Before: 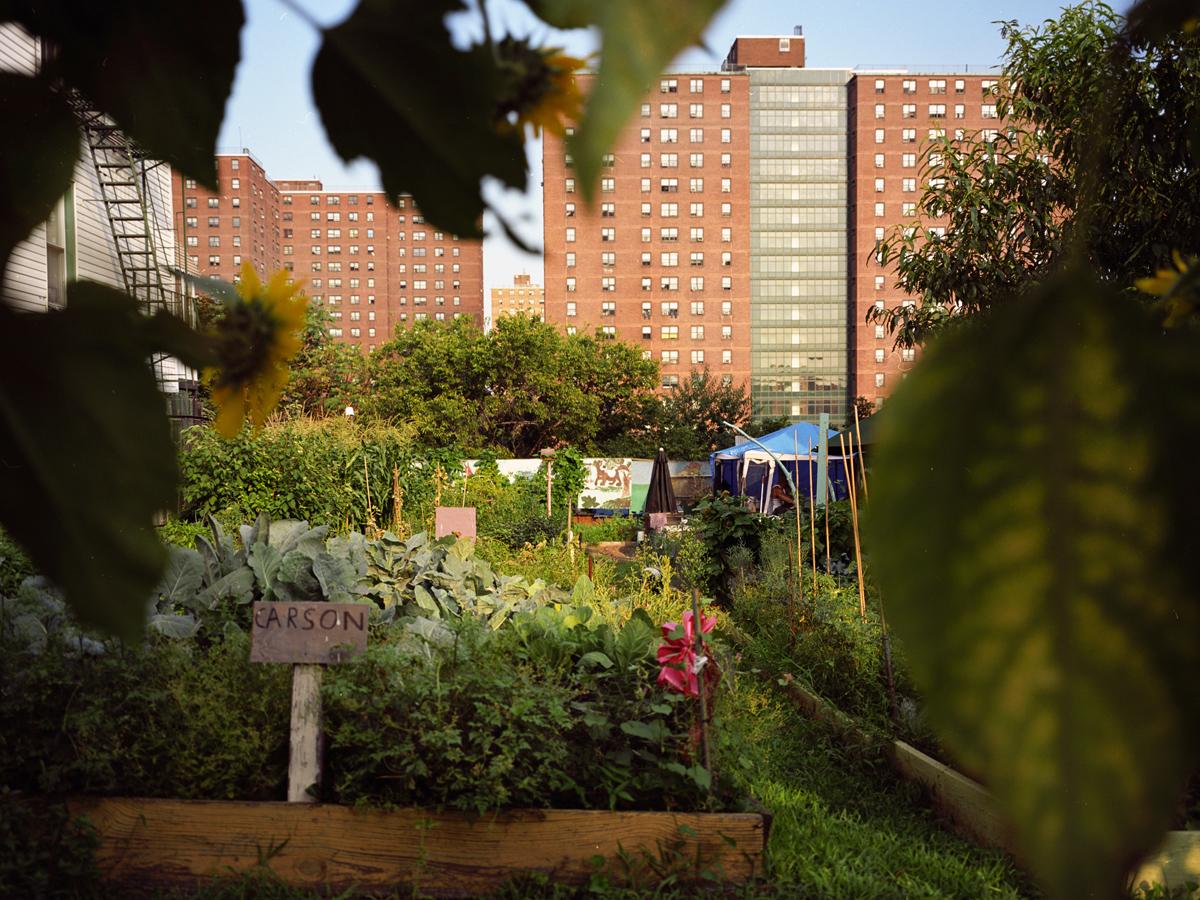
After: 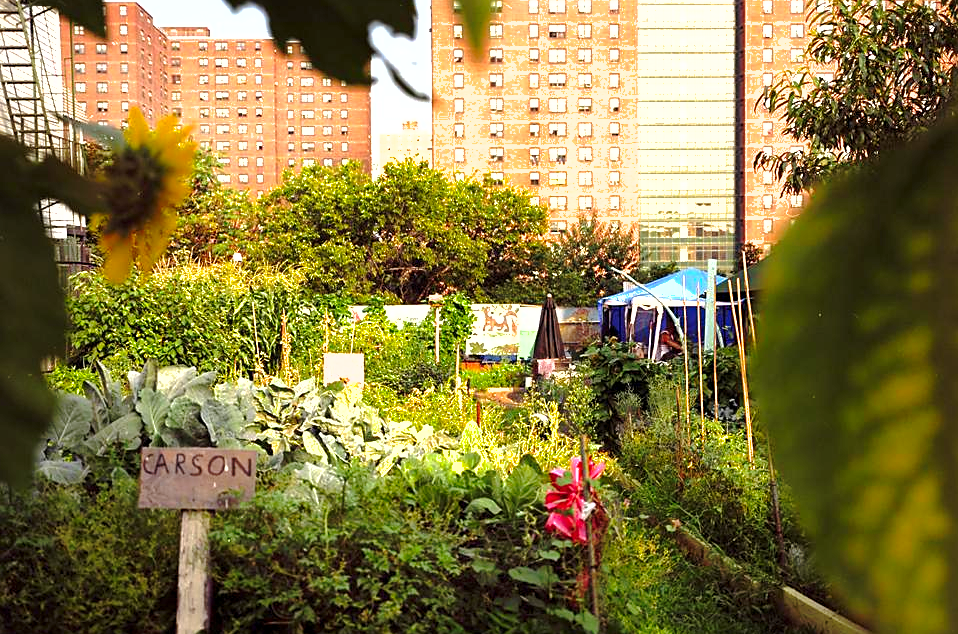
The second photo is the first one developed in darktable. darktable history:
exposure: black level correction 0.001, exposure 1.309 EV, compensate highlight preservation false
sharpen: radius 1.883, amount 0.395, threshold 1.407
base curve: curves: ch0 [(0, 0) (0.073, 0.04) (0.157, 0.139) (0.492, 0.492) (0.758, 0.758) (1, 1)], preserve colors none
shadows and highlights: on, module defaults
crop: left 9.371%, top 17.17%, right 10.749%, bottom 12.364%
